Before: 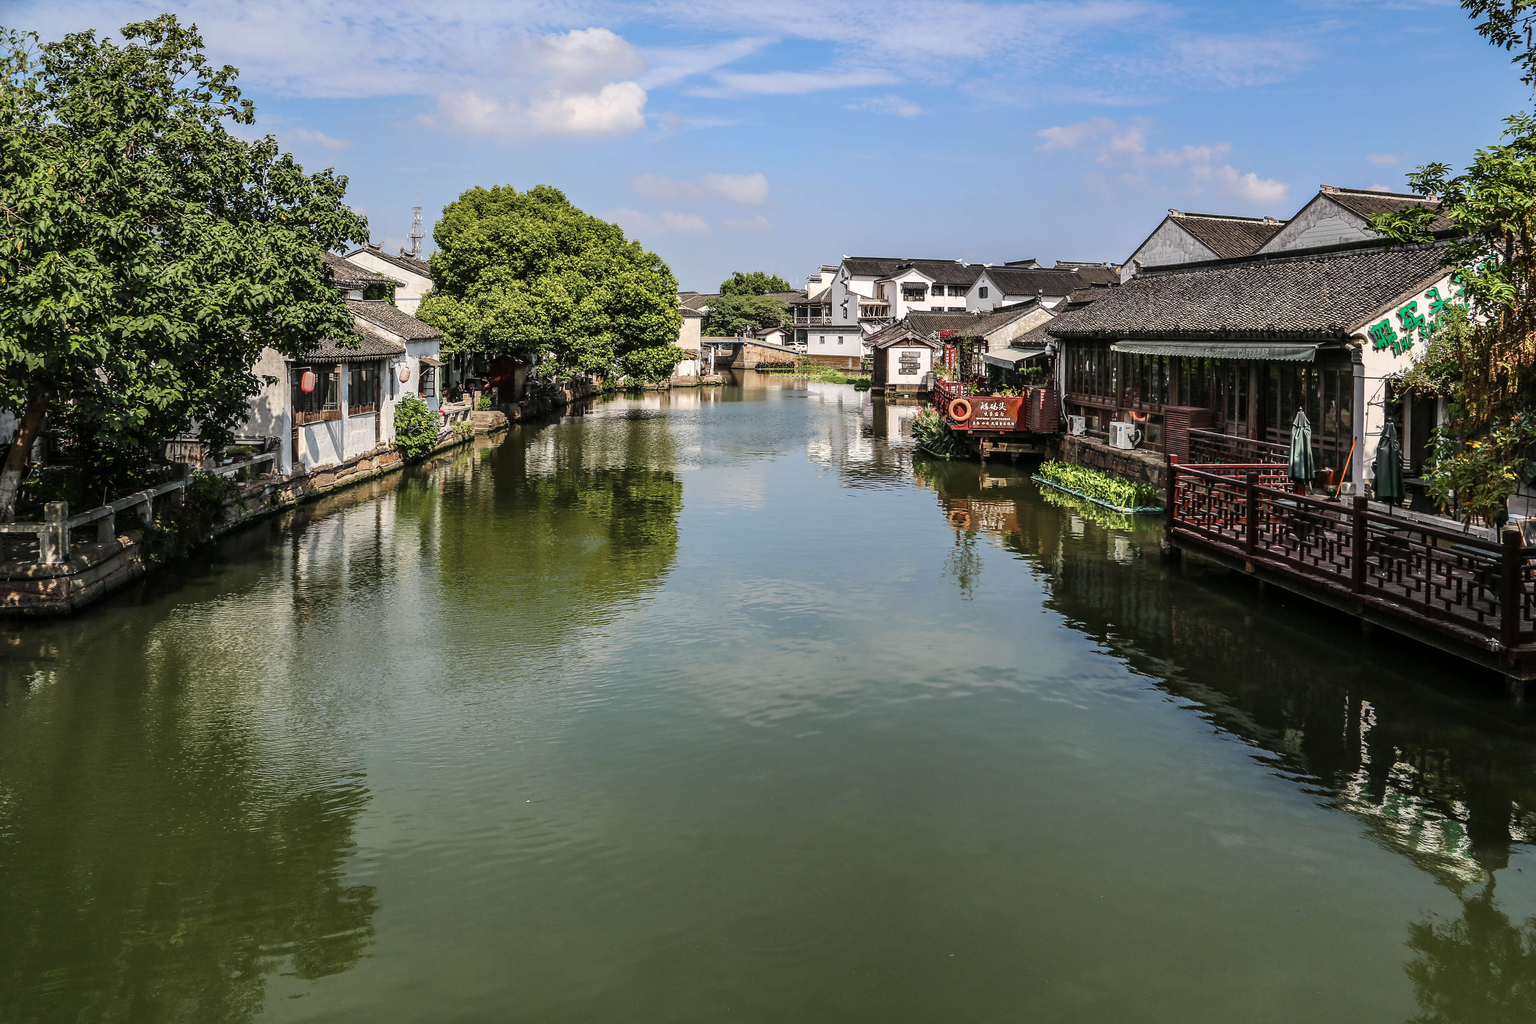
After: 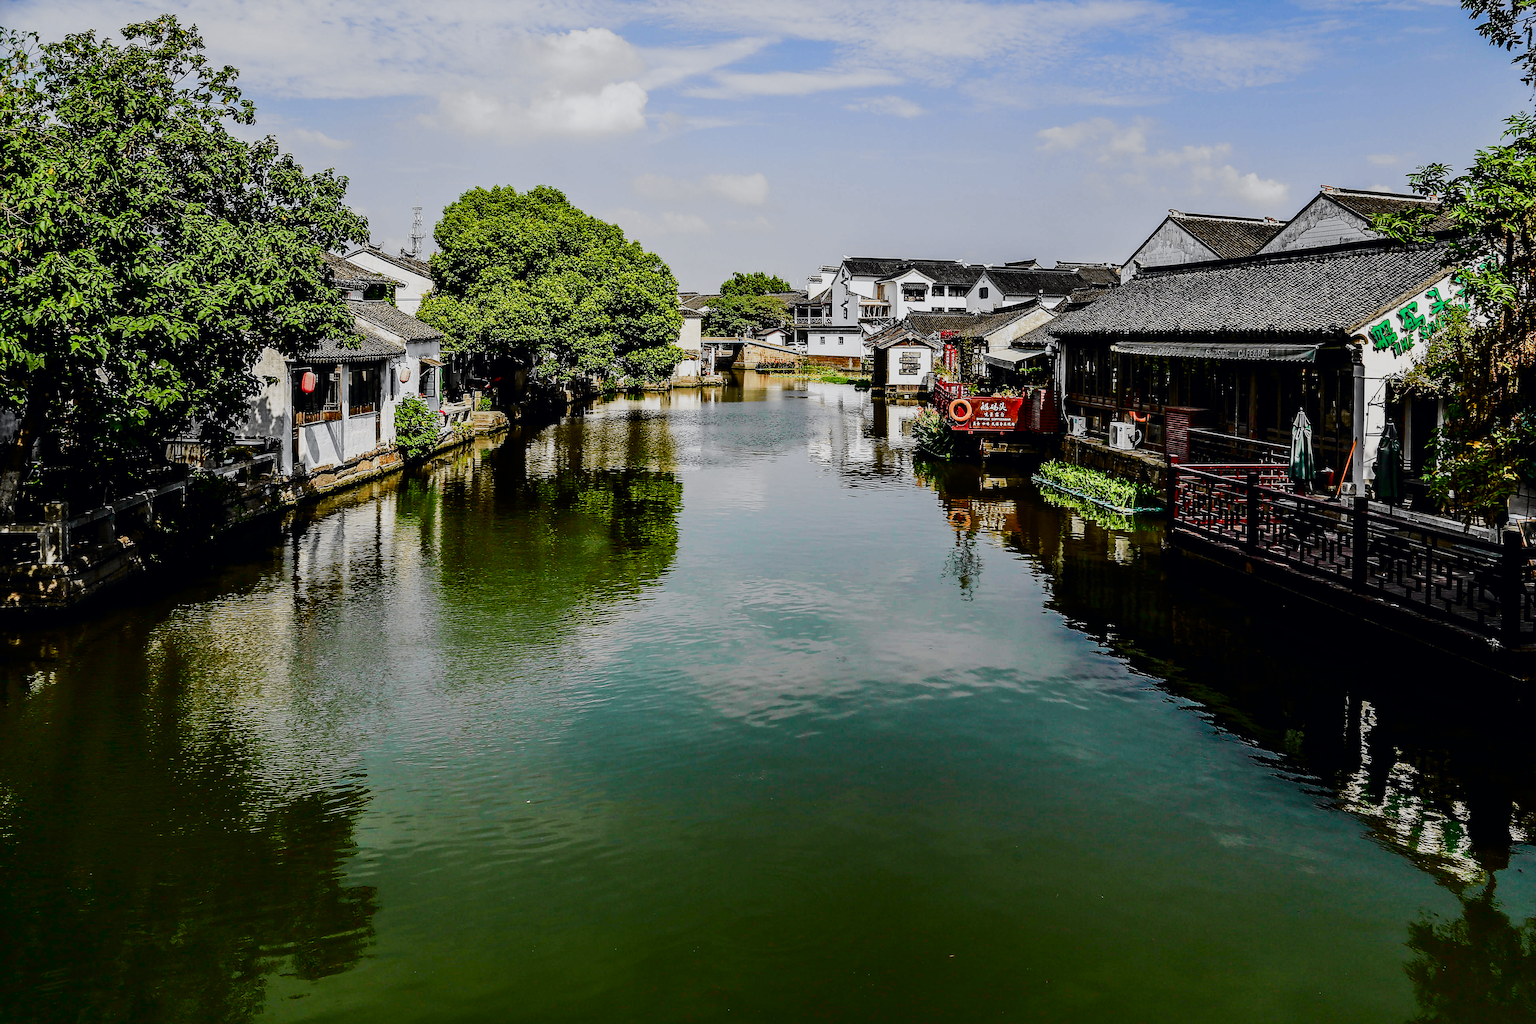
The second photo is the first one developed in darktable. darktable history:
contrast brightness saturation: brightness -0.2, saturation 0.08
sharpen: on, module defaults
tone curve: curves: ch0 [(0, 0) (0.071, 0.047) (0.266, 0.26) (0.483, 0.554) (0.753, 0.811) (1, 0.983)]; ch1 [(0, 0) (0.346, 0.307) (0.408, 0.369) (0.463, 0.443) (0.482, 0.493) (0.502, 0.5) (0.517, 0.502) (0.55, 0.548) (0.597, 0.624) (0.651, 0.698) (1, 1)]; ch2 [(0, 0) (0.346, 0.34) (0.434, 0.46) (0.485, 0.494) (0.5, 0.494) (0.517, 0.506) (0.535, 0.529) (0.583, 0.611) (0.625, 0.666) (1, 1)], color space Lab, independent channels, preserve colors none
sigmoid: contrast 1.54, target black 0
